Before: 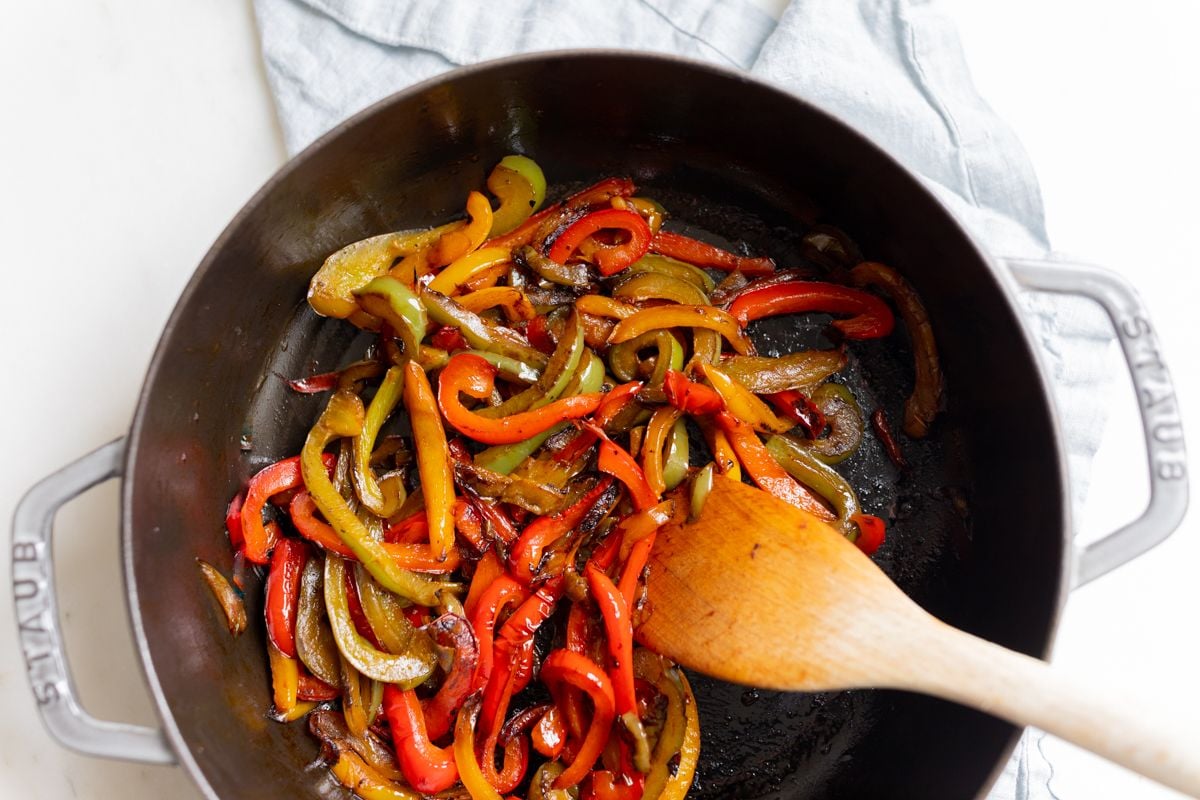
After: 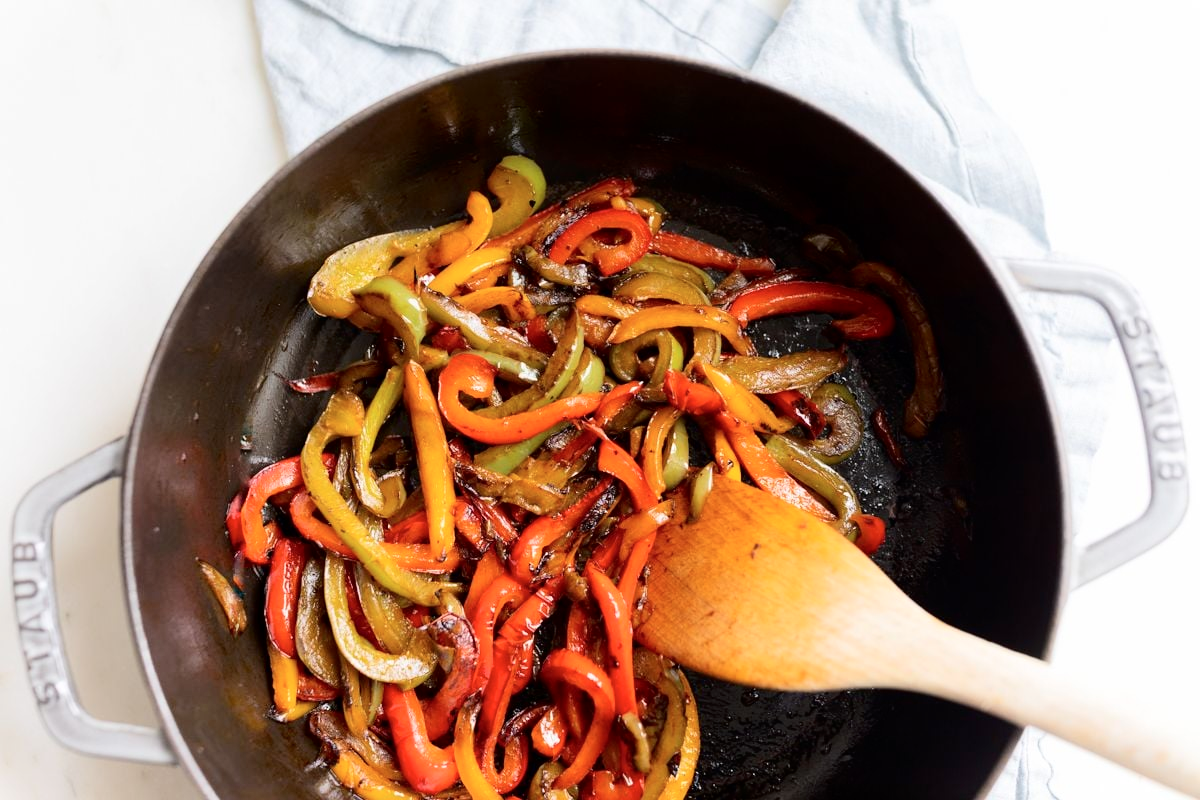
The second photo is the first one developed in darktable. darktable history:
tone curve: curves: ch0 [(0, 0) (0.004, 0.001) (0.133, 0.112) (0.325, 0.362) (0.832, 0.893) (1, 1)], color space Lab, independent channels, preserve colors none
